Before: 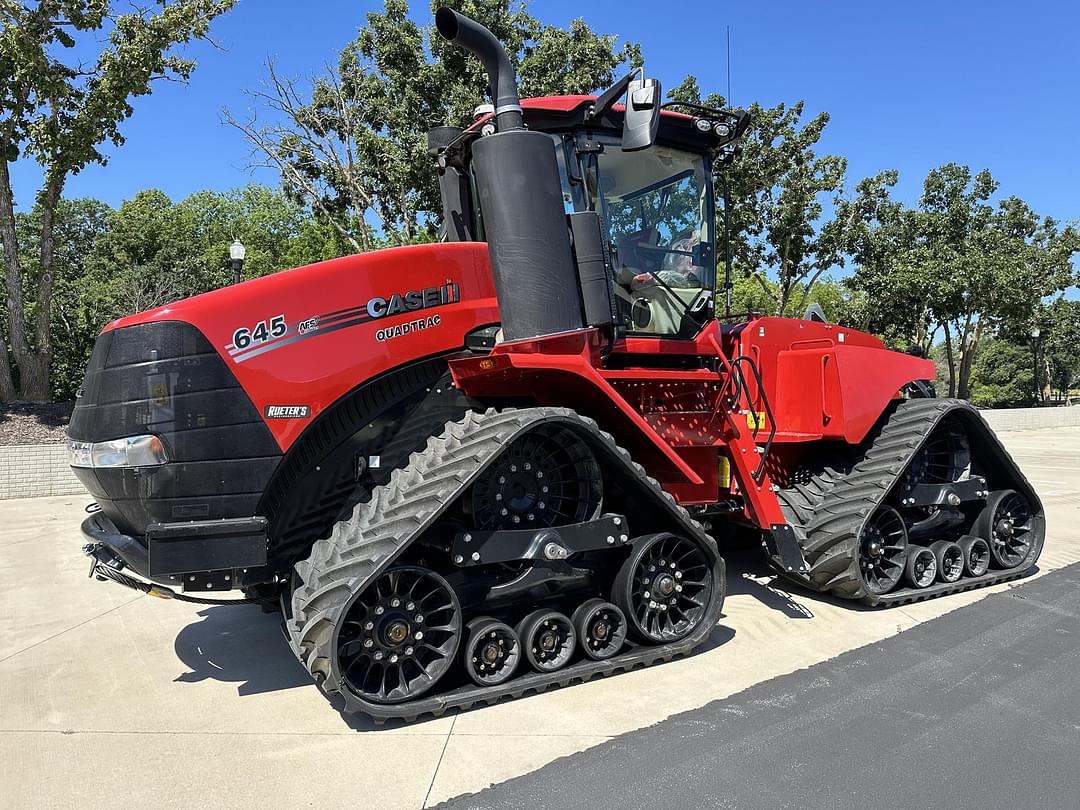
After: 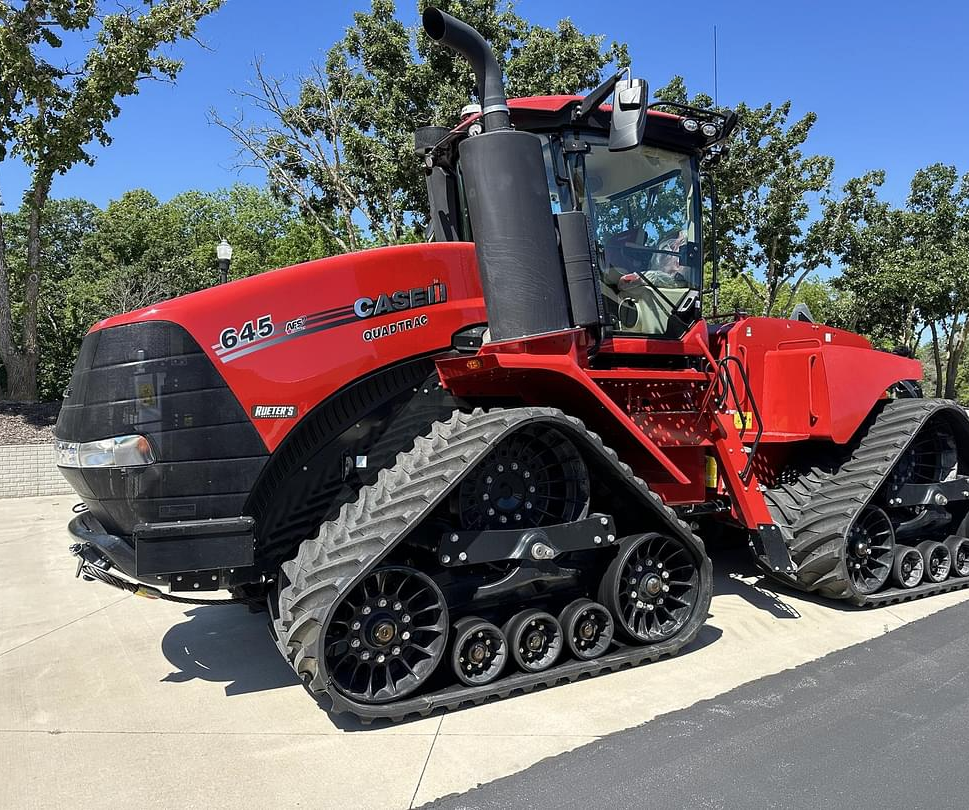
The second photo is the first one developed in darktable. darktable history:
crop and rotate: left 1.353%, right 8.88%
color balance rgb: perceptual saturation grading › global saturation -2.378%, perceptual saturation grading › highlights -7.566%, perceptual saturation grading › mid-tones 8.556%, perceptual saturation grading › shadows 3.014%
